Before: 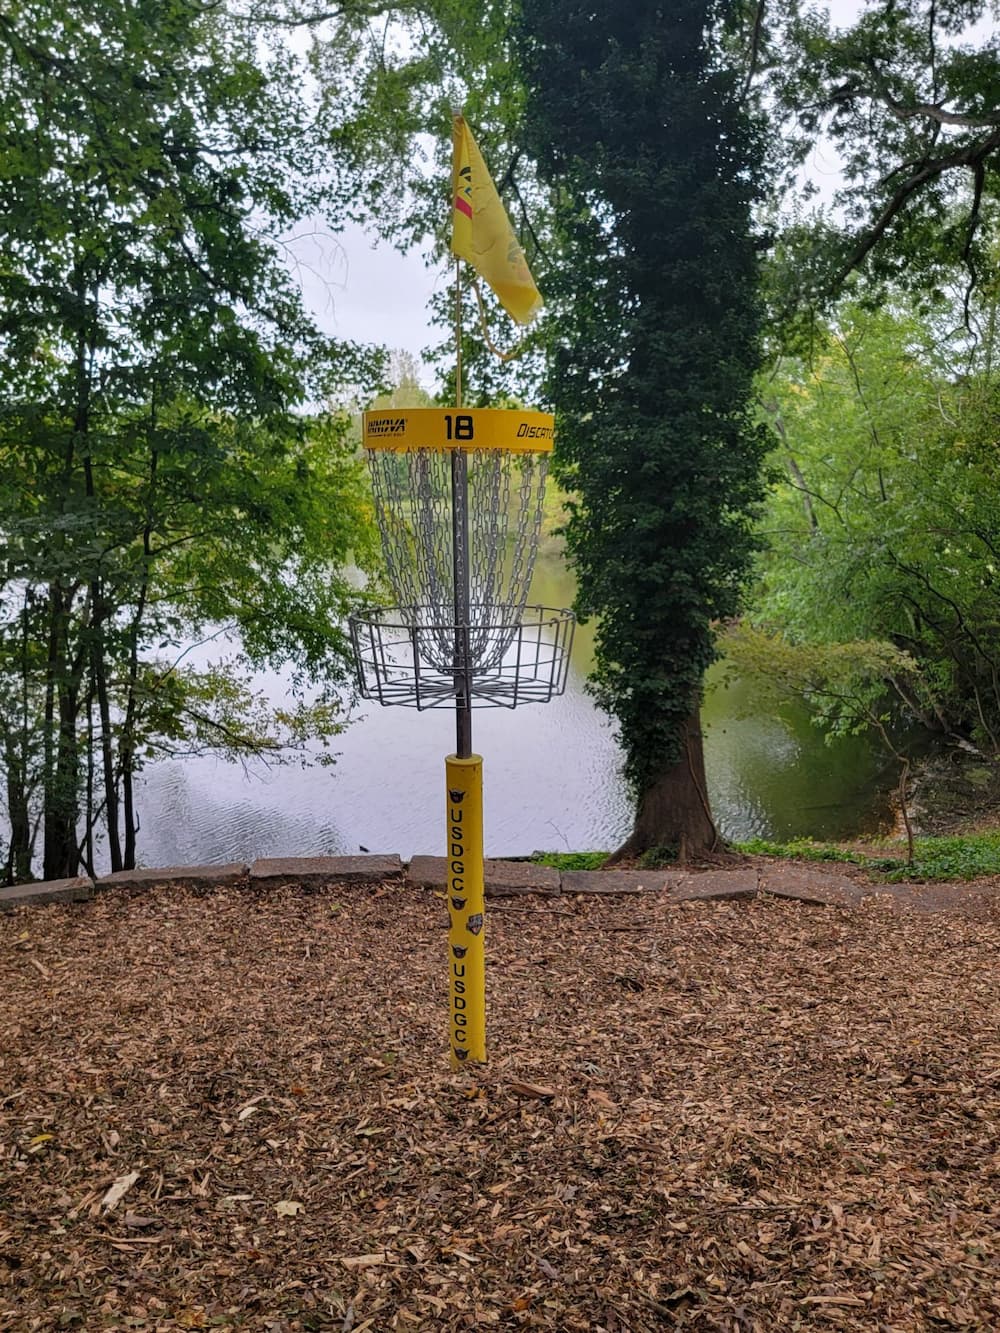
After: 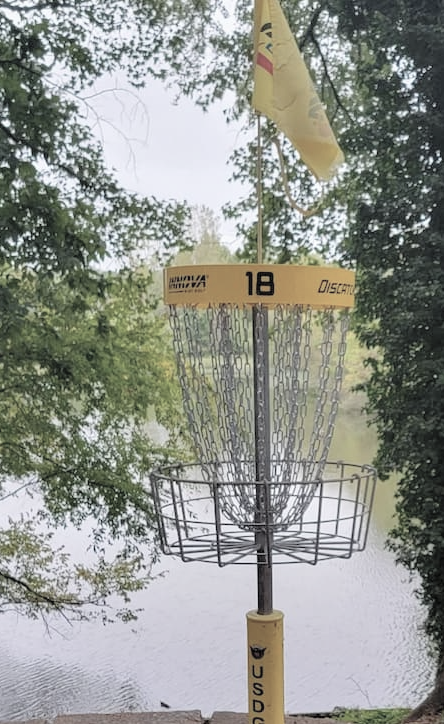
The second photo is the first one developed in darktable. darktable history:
crop: left 19.979%, top 10.869%, right 35.569%, bottom 34.773%
contrast brightness saturation: brightness 0.184, saturation -0.496
